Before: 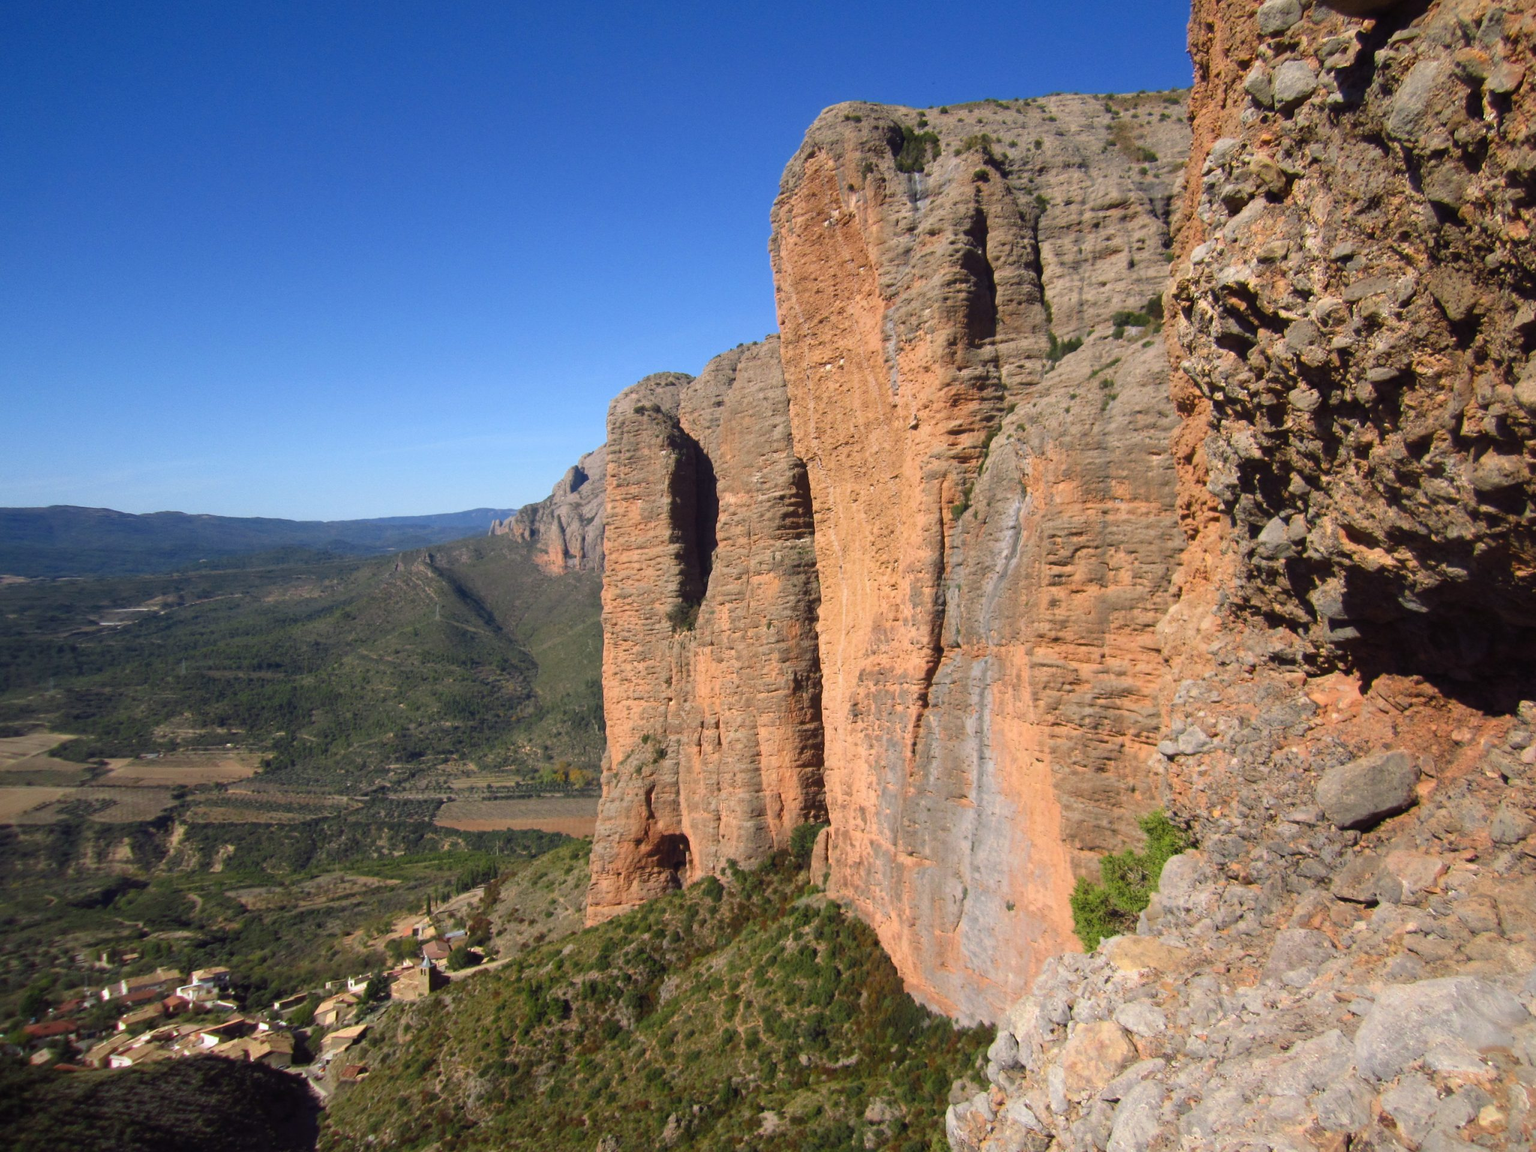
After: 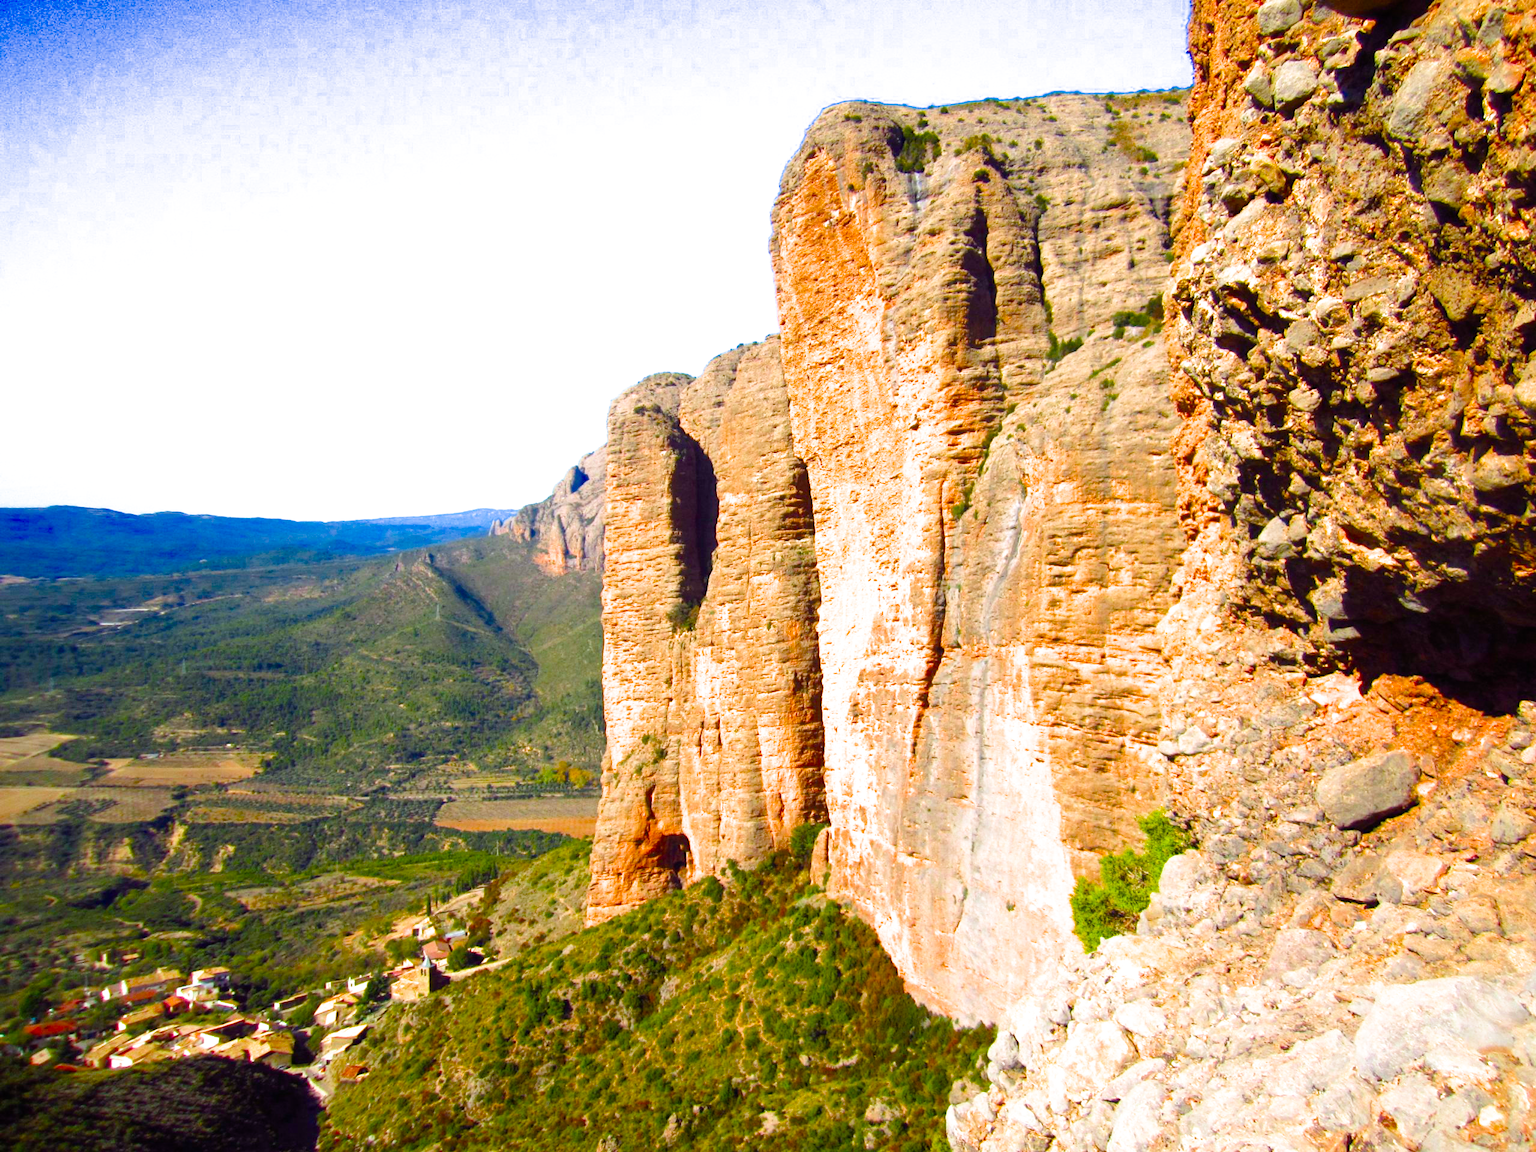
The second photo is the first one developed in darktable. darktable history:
exposure: exposure 0.935 EV, compensate highlight preservation false
white balance: red 0.978, blue 0.999
filmic rgb: black relative exposure -12 EV, white relative exposure 2.8 EV, threshold 3 EV, target black luminance 0%, hardness 8.06, latitude 70.41%, contrast 1.14, highlights saturation mix 10%, shadows ↔ highlights balance -0.388%, color science v4 (2020), iterations of high-quality reconstruction 10, contrast in shadows soft, contrast in highlights soft, enable highlight reconstruction true
color balance rgb: perceptual saturation grading › global saturation 20%, perceptual saturation grading › highlights -25%, perceptual saturation grading › shadows 50.52%, global vibrance 40.24%
